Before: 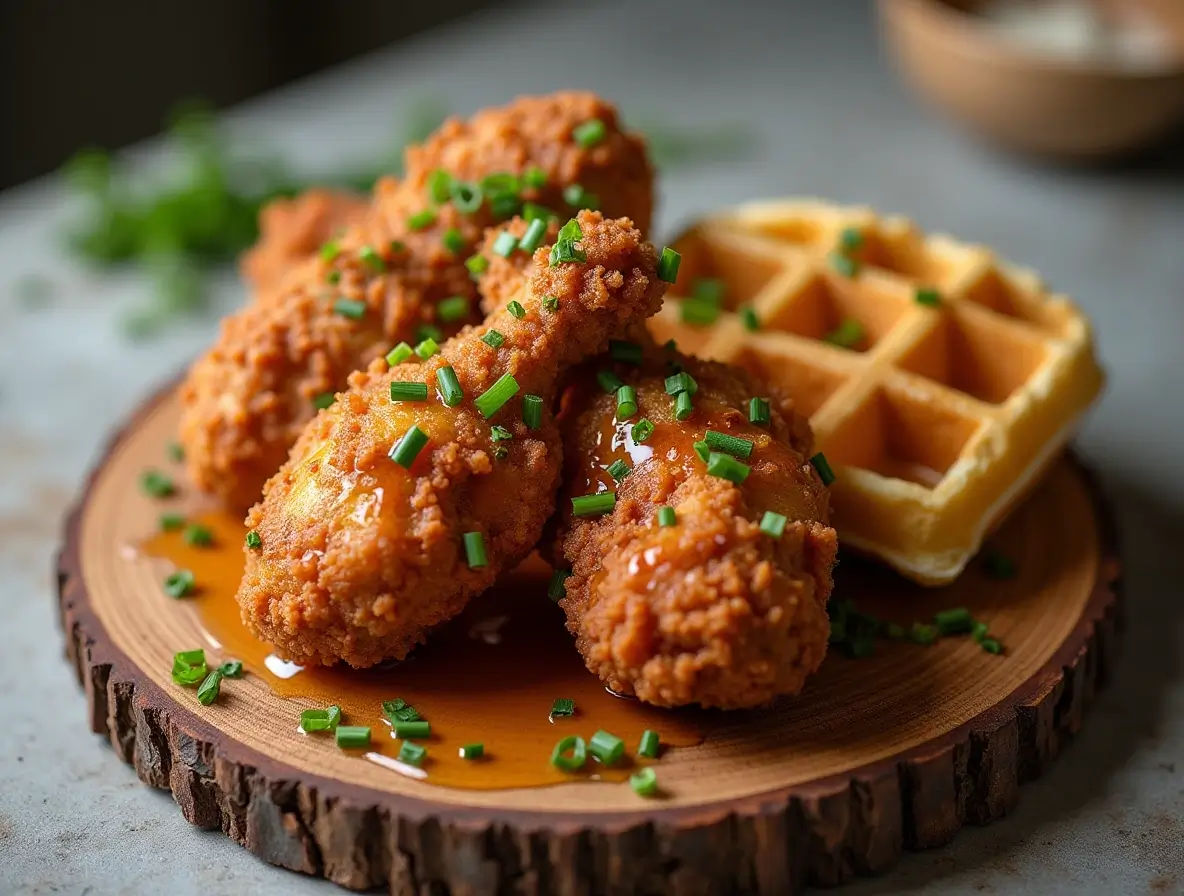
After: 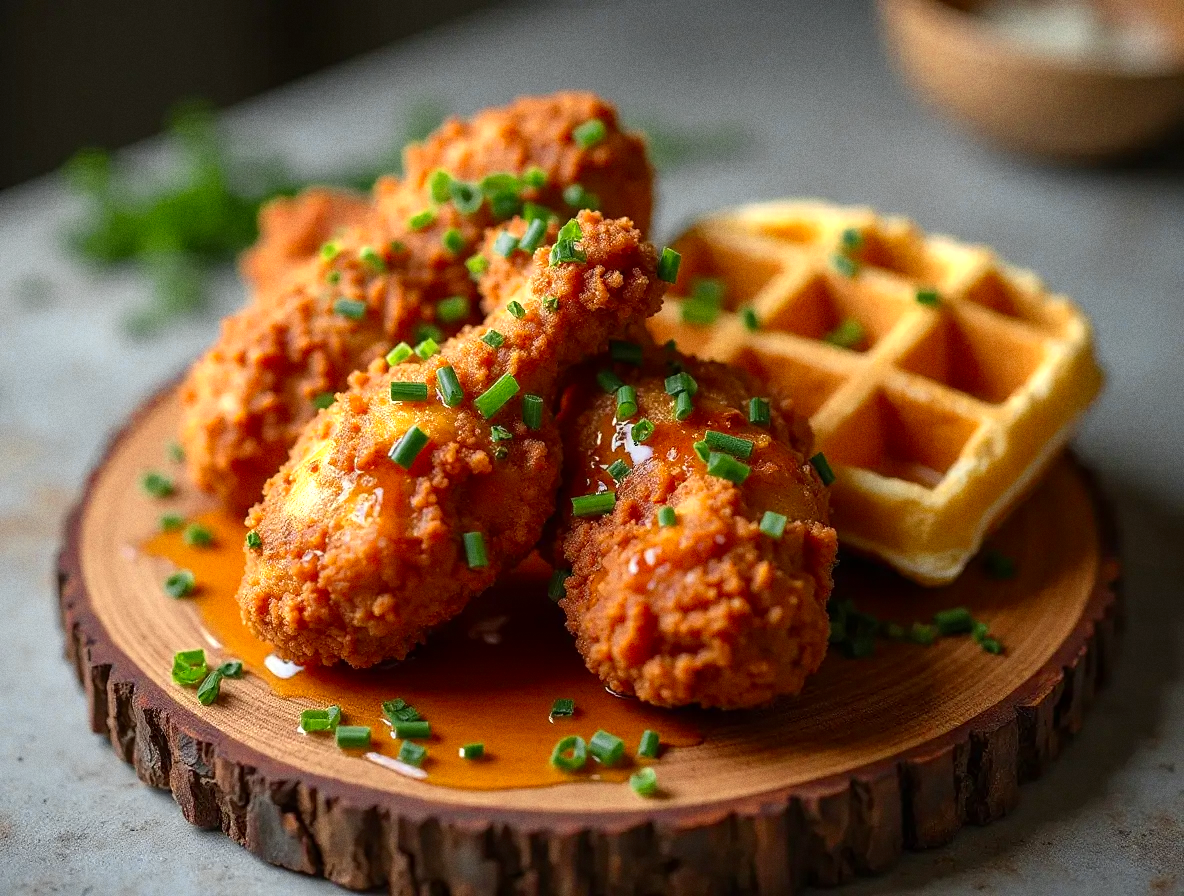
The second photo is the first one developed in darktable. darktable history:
grain: coarseness 0.47 ISO
color zones: curves: ch0 [(0.004, 0.305) (0.261, 0.623) (0.389, 0.399) (0.708, 0.571) (0.947, 0.34)]; ch1 [(0.025, 0.645) (0.229, 0.584) (0.326, 0.551) (0.484, 0.262) (0.757, 0.643)]
